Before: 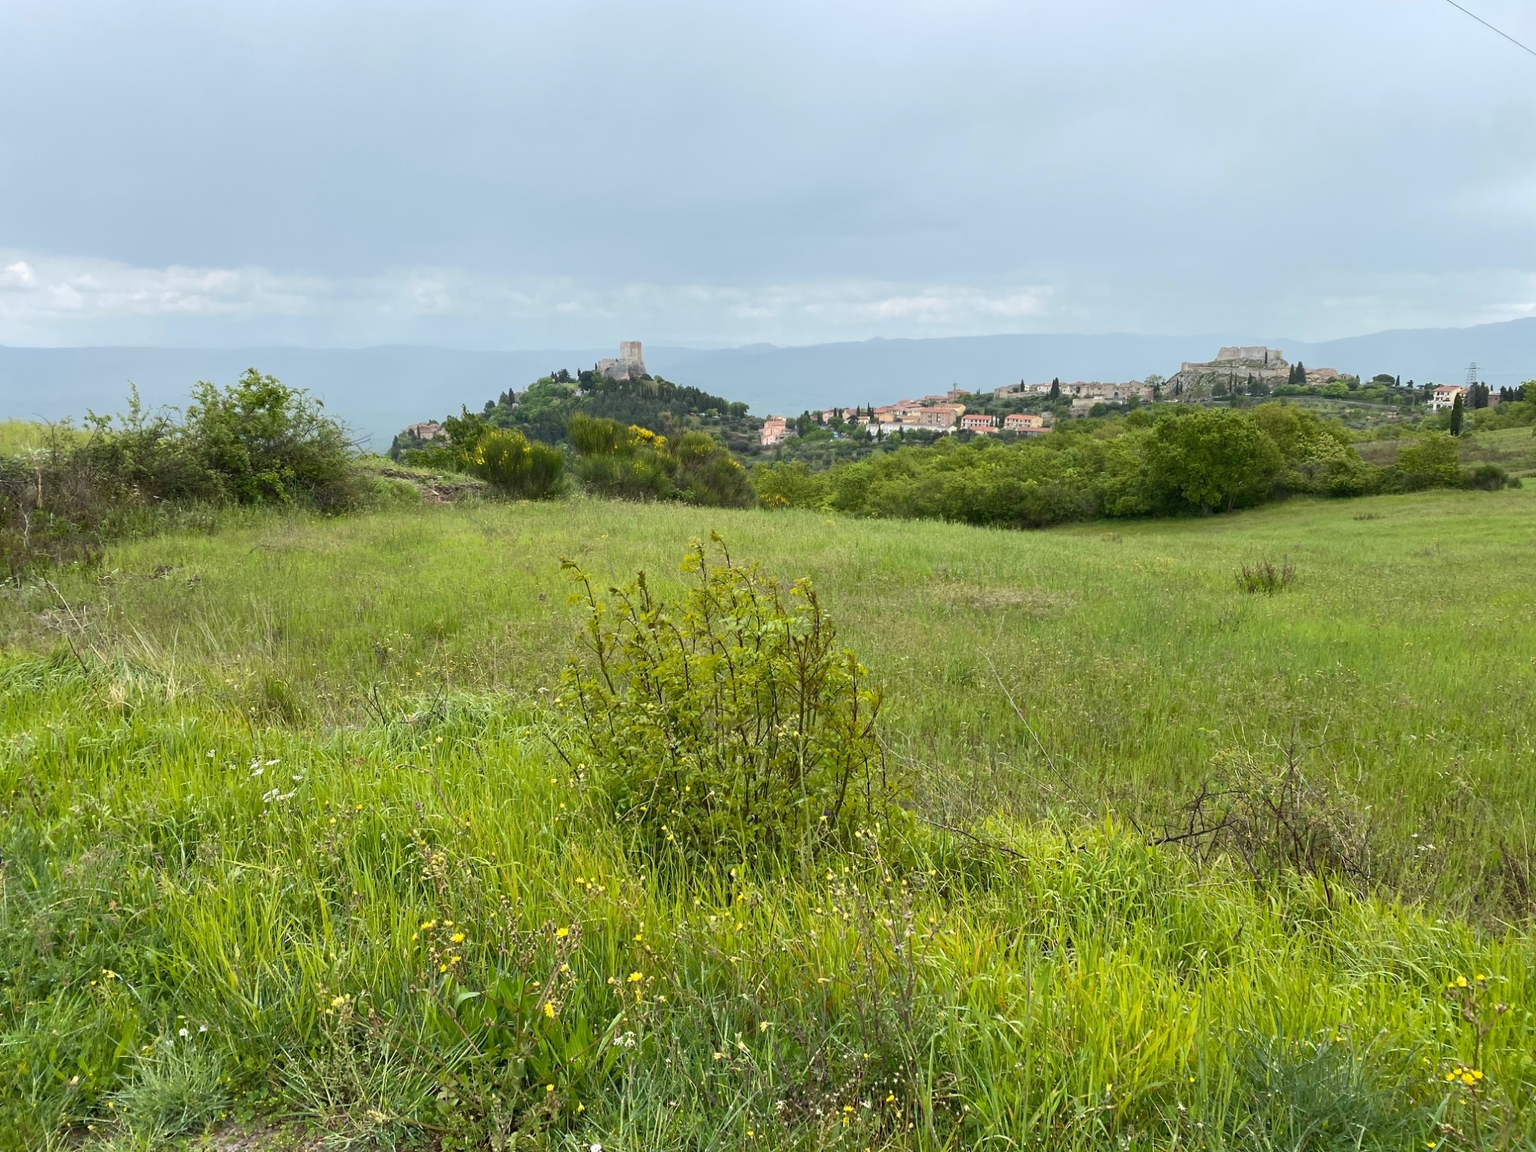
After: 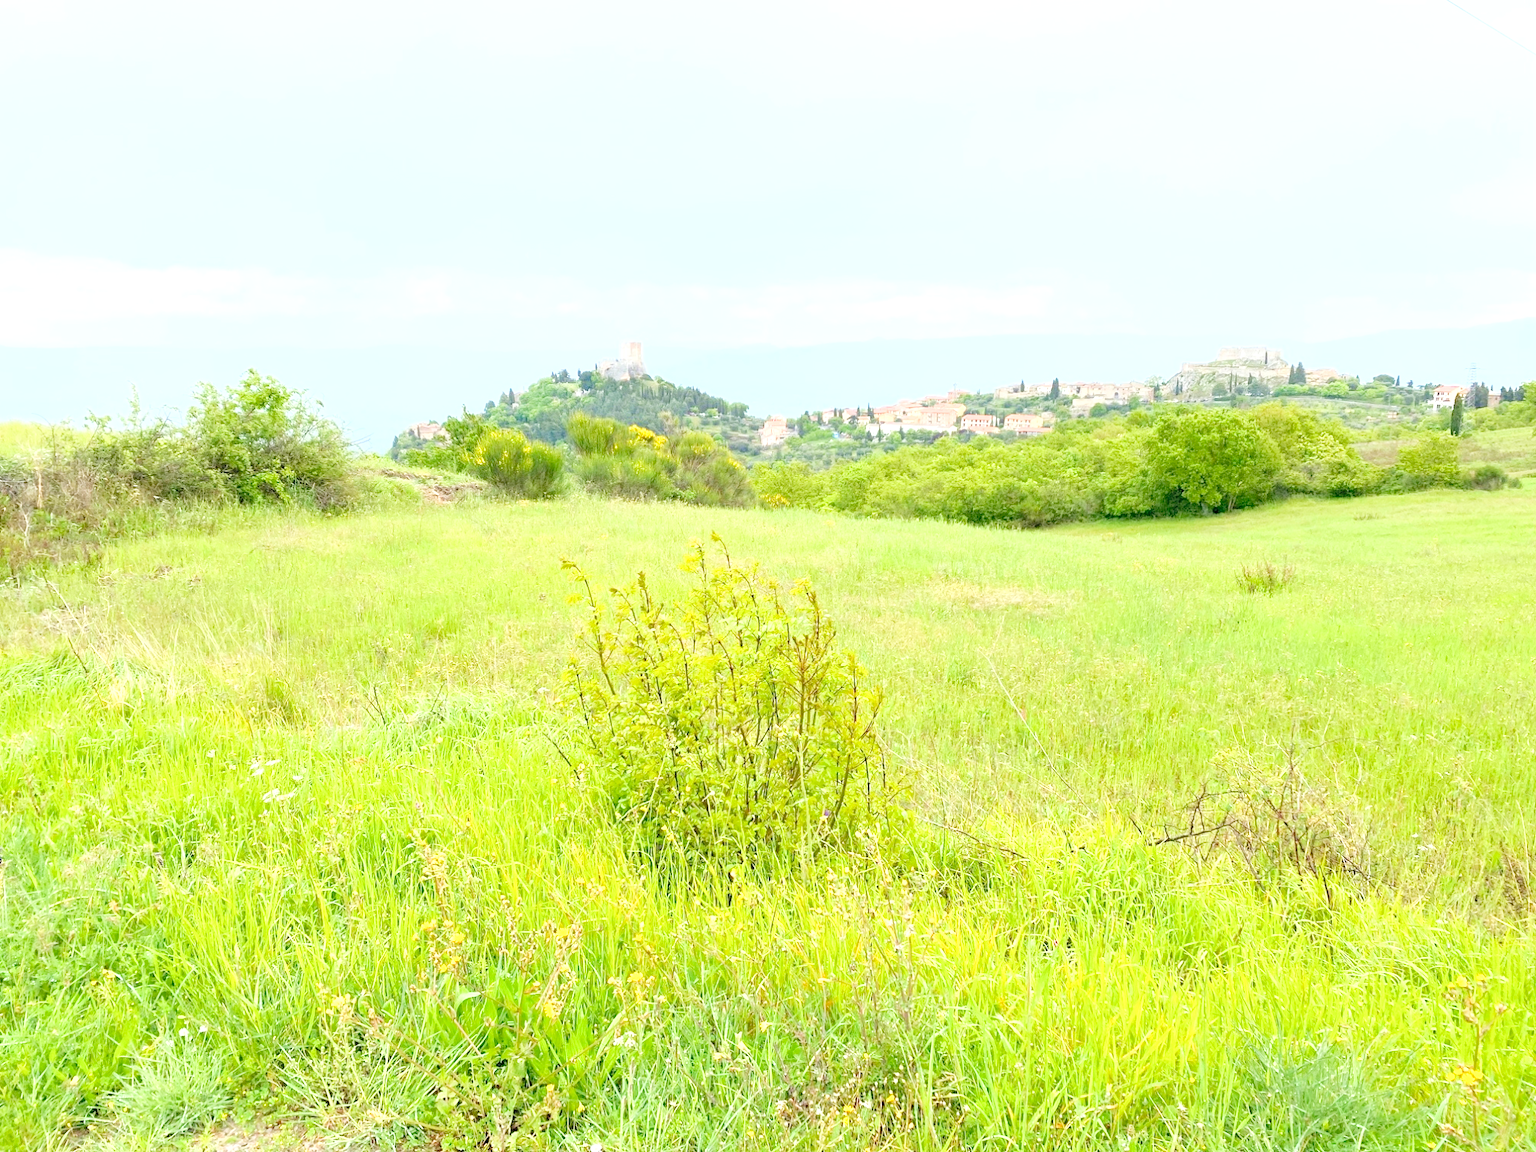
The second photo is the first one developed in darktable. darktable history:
exposure: black level correction 0, exposure 1.2 EV, compensate highlight preservation false
filmic rgb: black relative exposure -7.09 EV, white relative exposure 5.37 EV, hardness 3.02
levels: levels [0.008, 0.318, 0.836]
